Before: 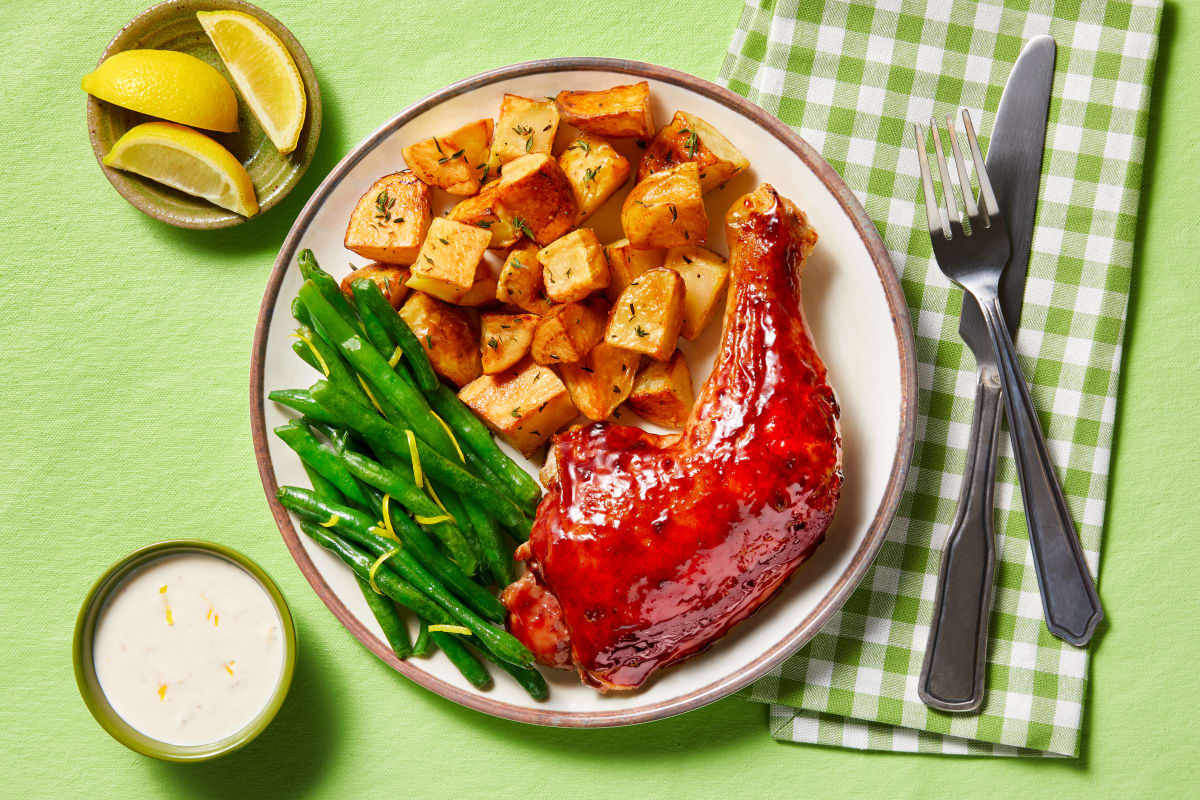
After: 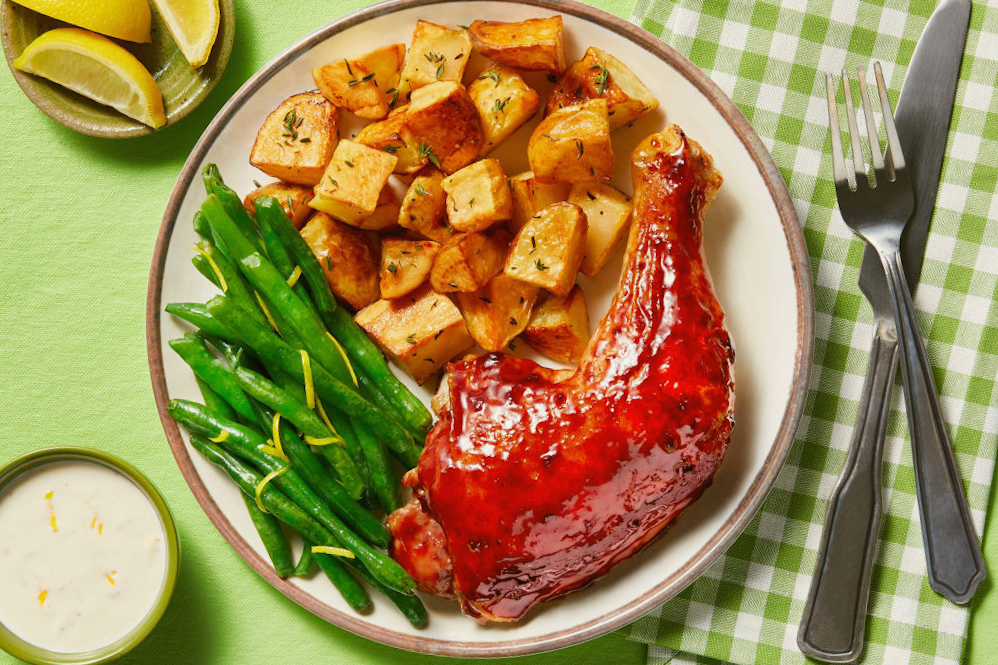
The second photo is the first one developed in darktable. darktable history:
color balance: mode lift, gamma, gain (sRGB), lift [1.04, 1, 1, 0.97], gamma [1.01, 1, 1, 0.97], gain [0.96, 1, 1, 0.97]
crop and rotate: angle -3.27°, left 5.211%, top 5.211%, right 4.607%, bottom 4.607%
